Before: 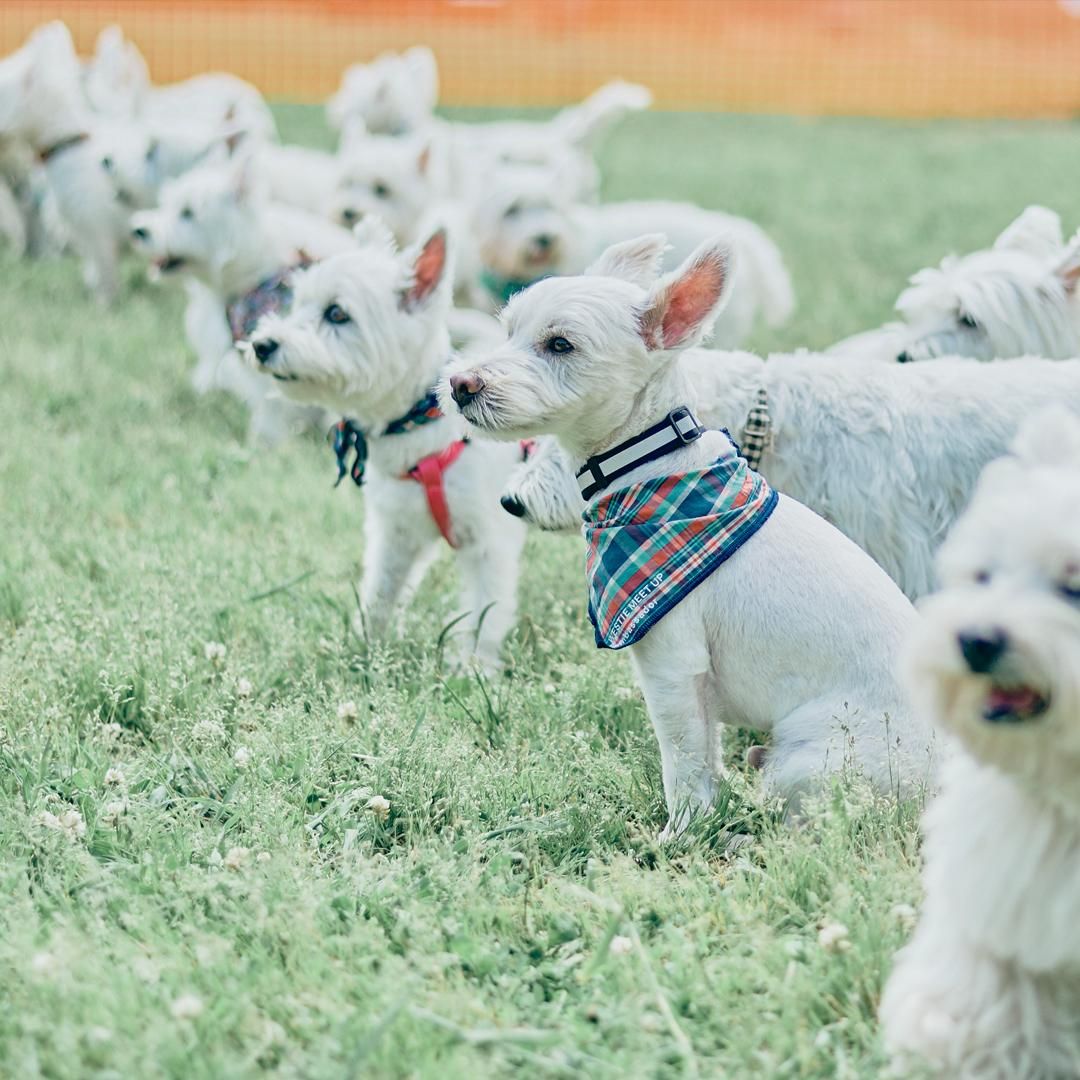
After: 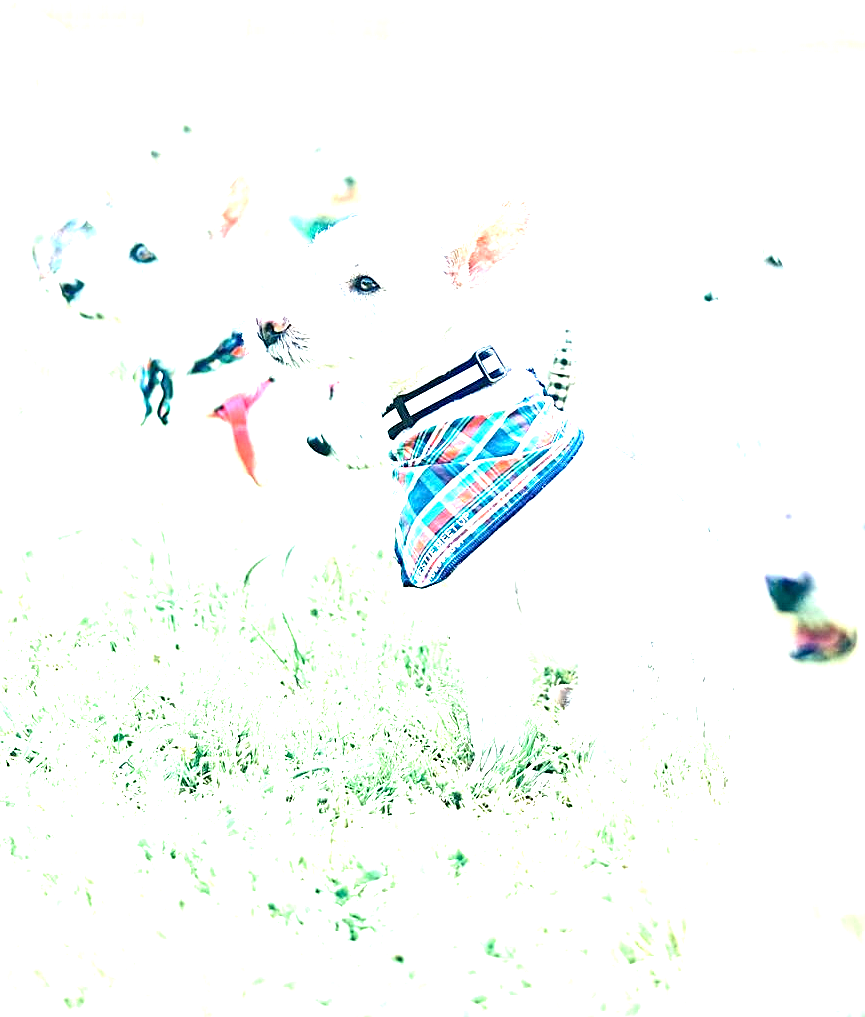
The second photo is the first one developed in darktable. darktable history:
sharpen: on, module defaults
crop and rotate: left 18.04%, top 5.768%, right 1.841%
exposure: black level correction 0.001, exposure 2.57 EV, compensate highlight preservation false
